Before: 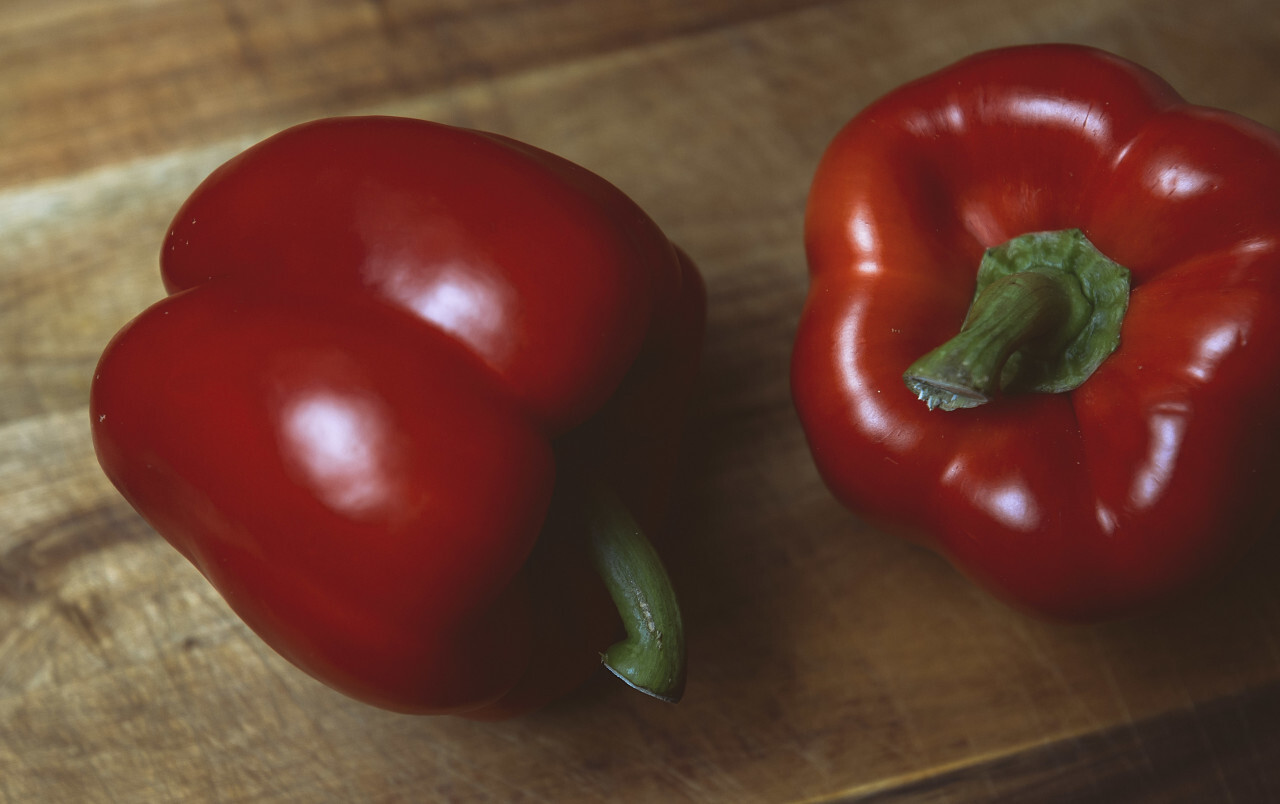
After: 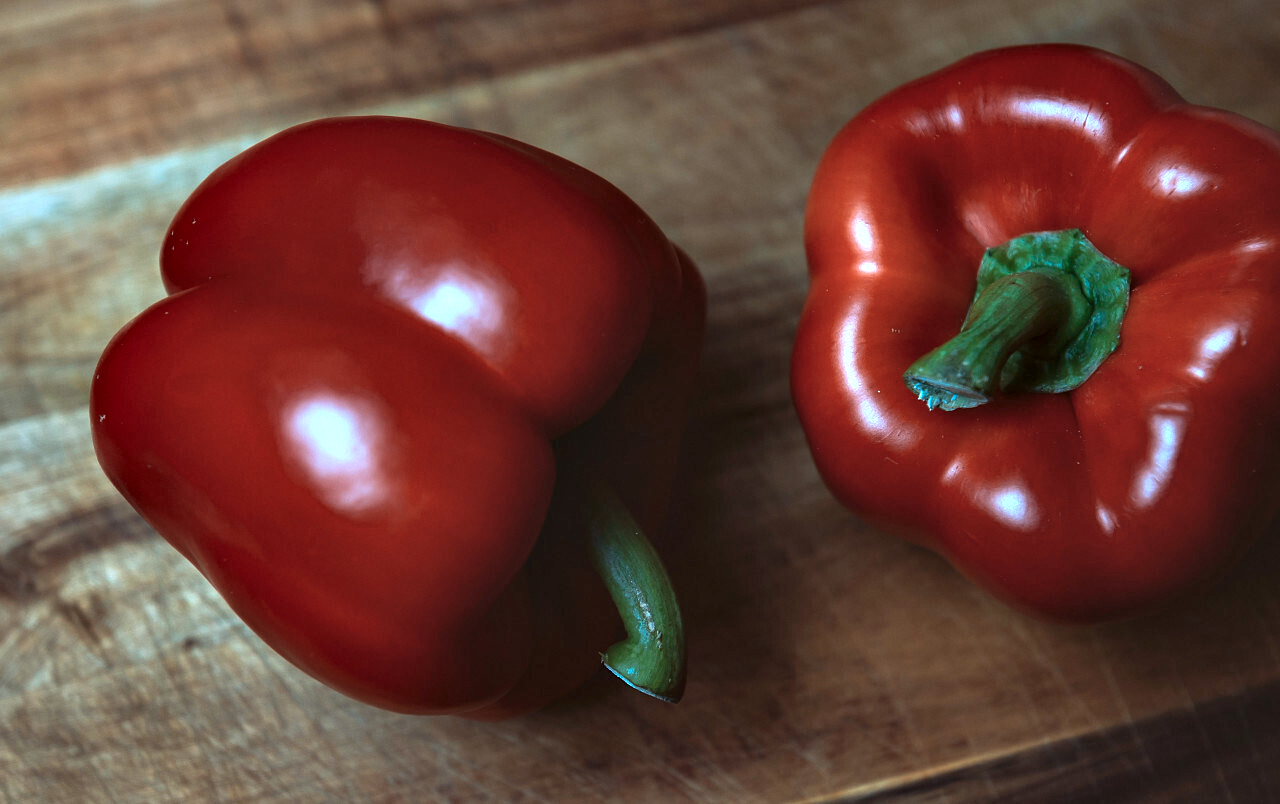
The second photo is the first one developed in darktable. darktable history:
contrast equalizer: octaves 7, y [[0.6 ×6], [0.55 ×6], [0 ×6], [0 ×6], [0 ×6]]
color zones: curves: ch1 [(0, 0.455) (0.063, 0.455) (0.286, 0.495) (0.429, 0.5) (0.571, 0.5) (0.714, 0.5) (0.857, 0.5) (1, 0.455)]; ch2 [(0, 0.532) (0.063, 0.521) (0.233, 0.447) (0.429, 0.489) (0.571, 0.5) (0.714, 0.5) (0.857, 0.5) (1, 0.532)]
color correction: highlights a* -9.66, highlights b* -21.15
